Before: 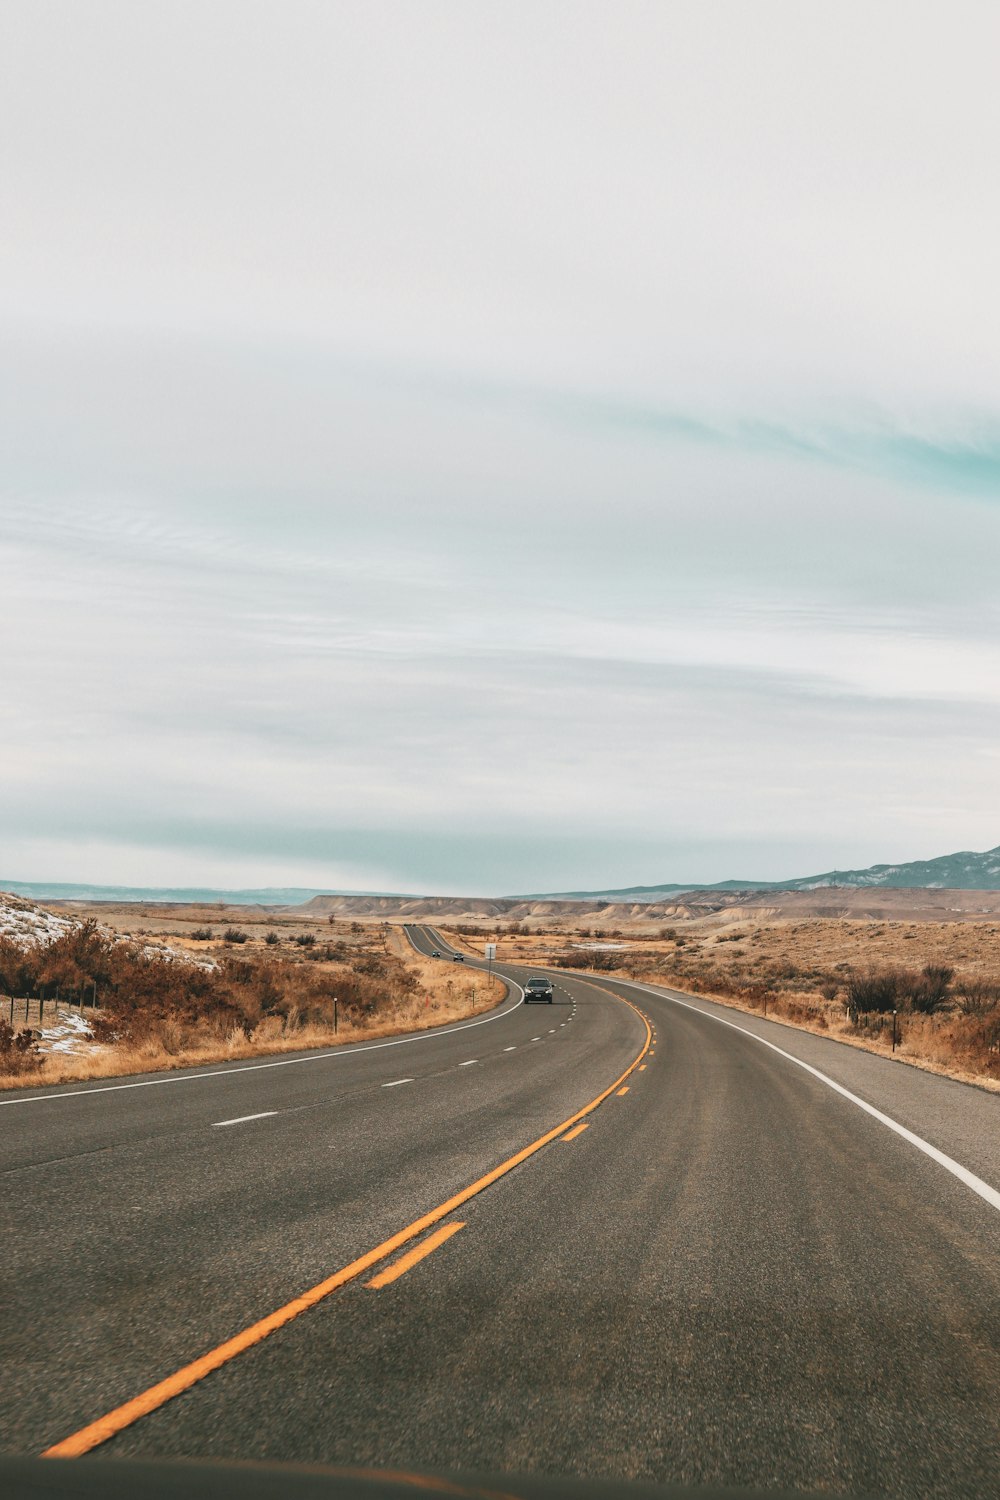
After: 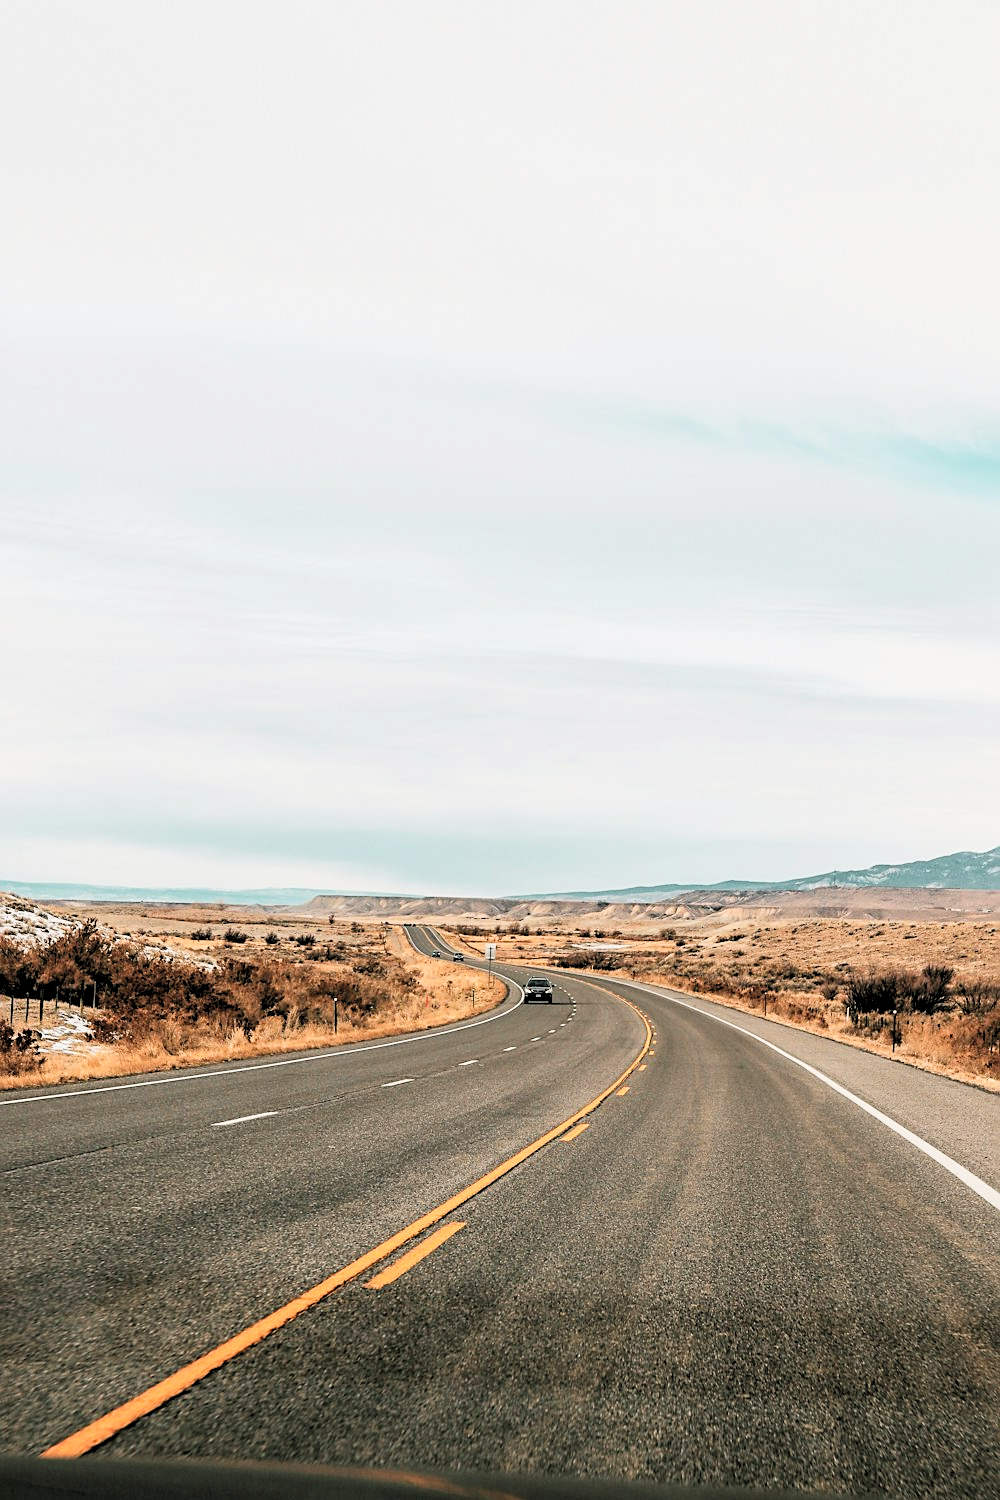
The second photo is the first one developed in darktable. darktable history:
filmic rgb: black relative exposure -5 EV, hardness 2.88, contrast 1.3, highlights saturation mix -30%
sharpen: on, module defaults
levels: black 3.83%, white 90.64%, levels [0.044, 0.416, 0.908]
